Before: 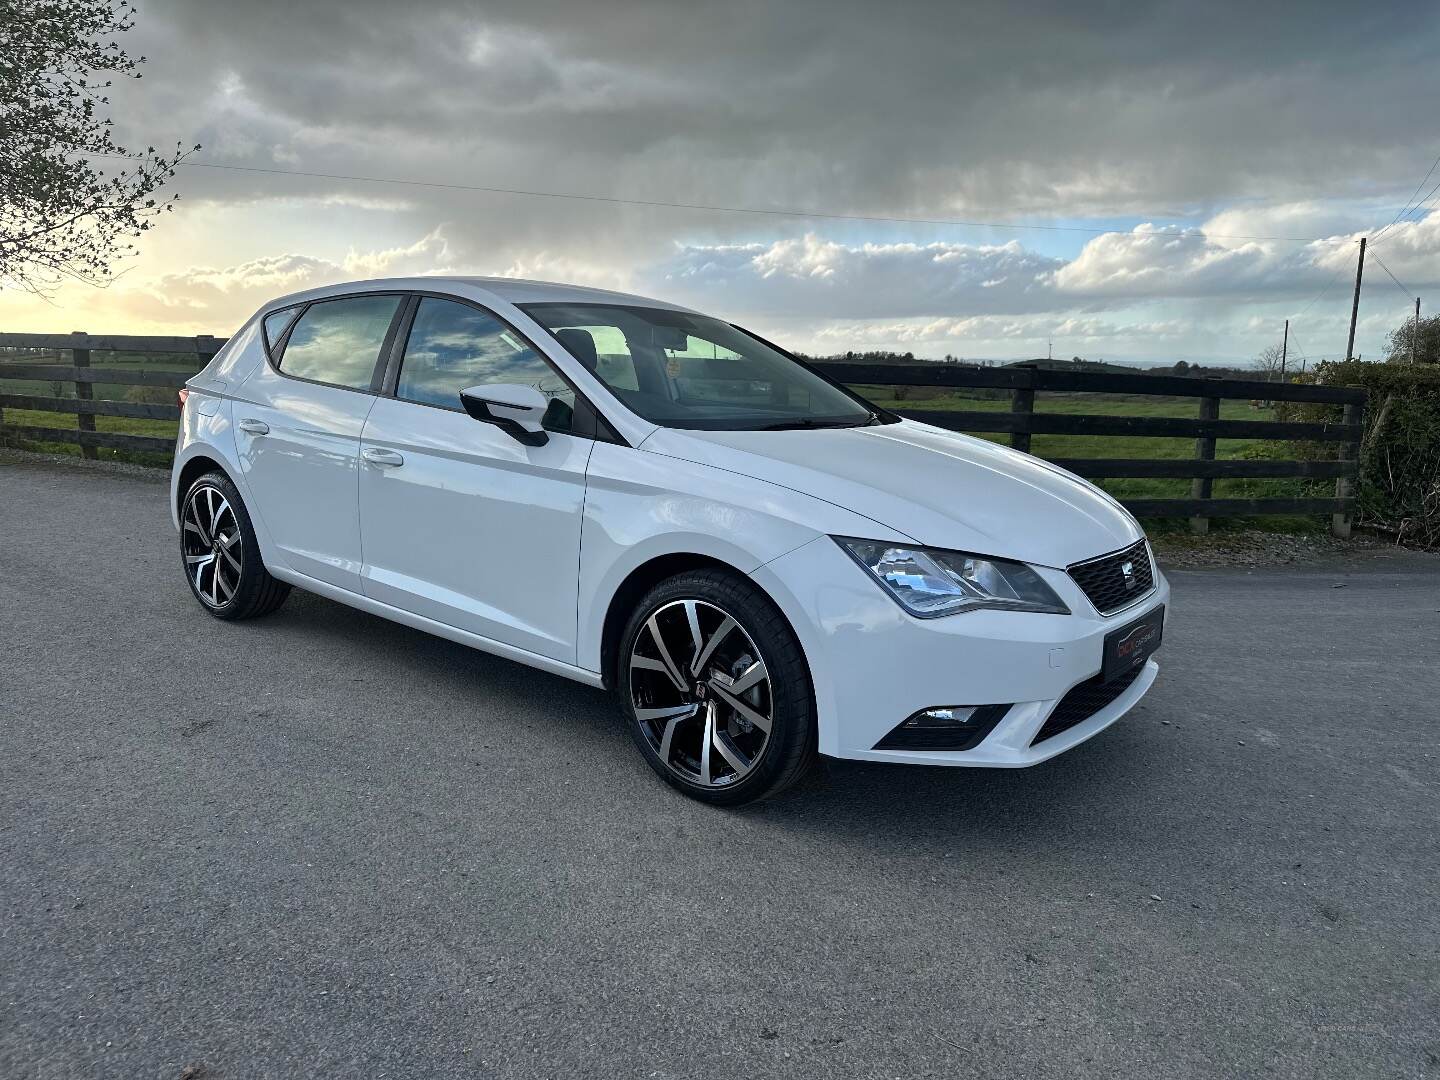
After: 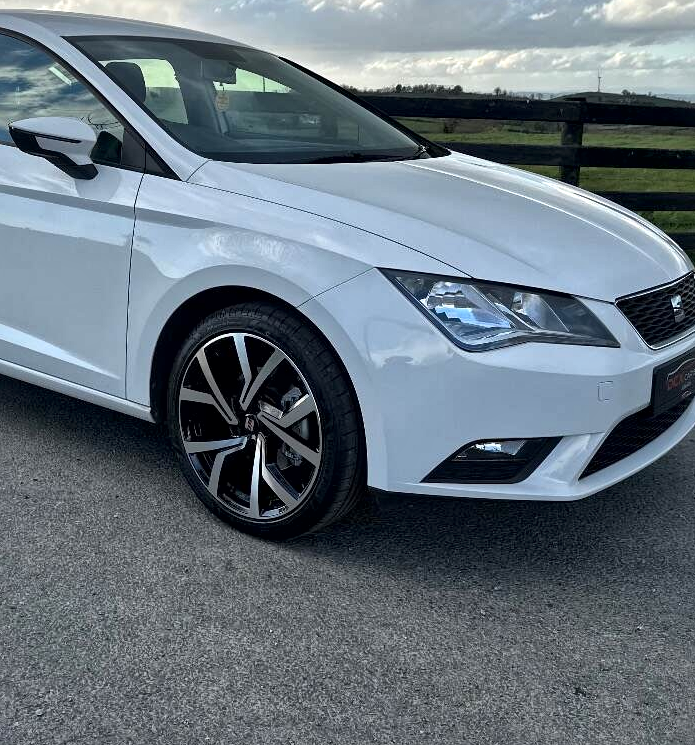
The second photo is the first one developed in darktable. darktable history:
crop: left 31.382%, top 24.768%, right 20.308%, bottom 6.235%
local contrast: mode bilateral grid, contrast 20, coarseness 19, detail 163%, midtone range 0.2
